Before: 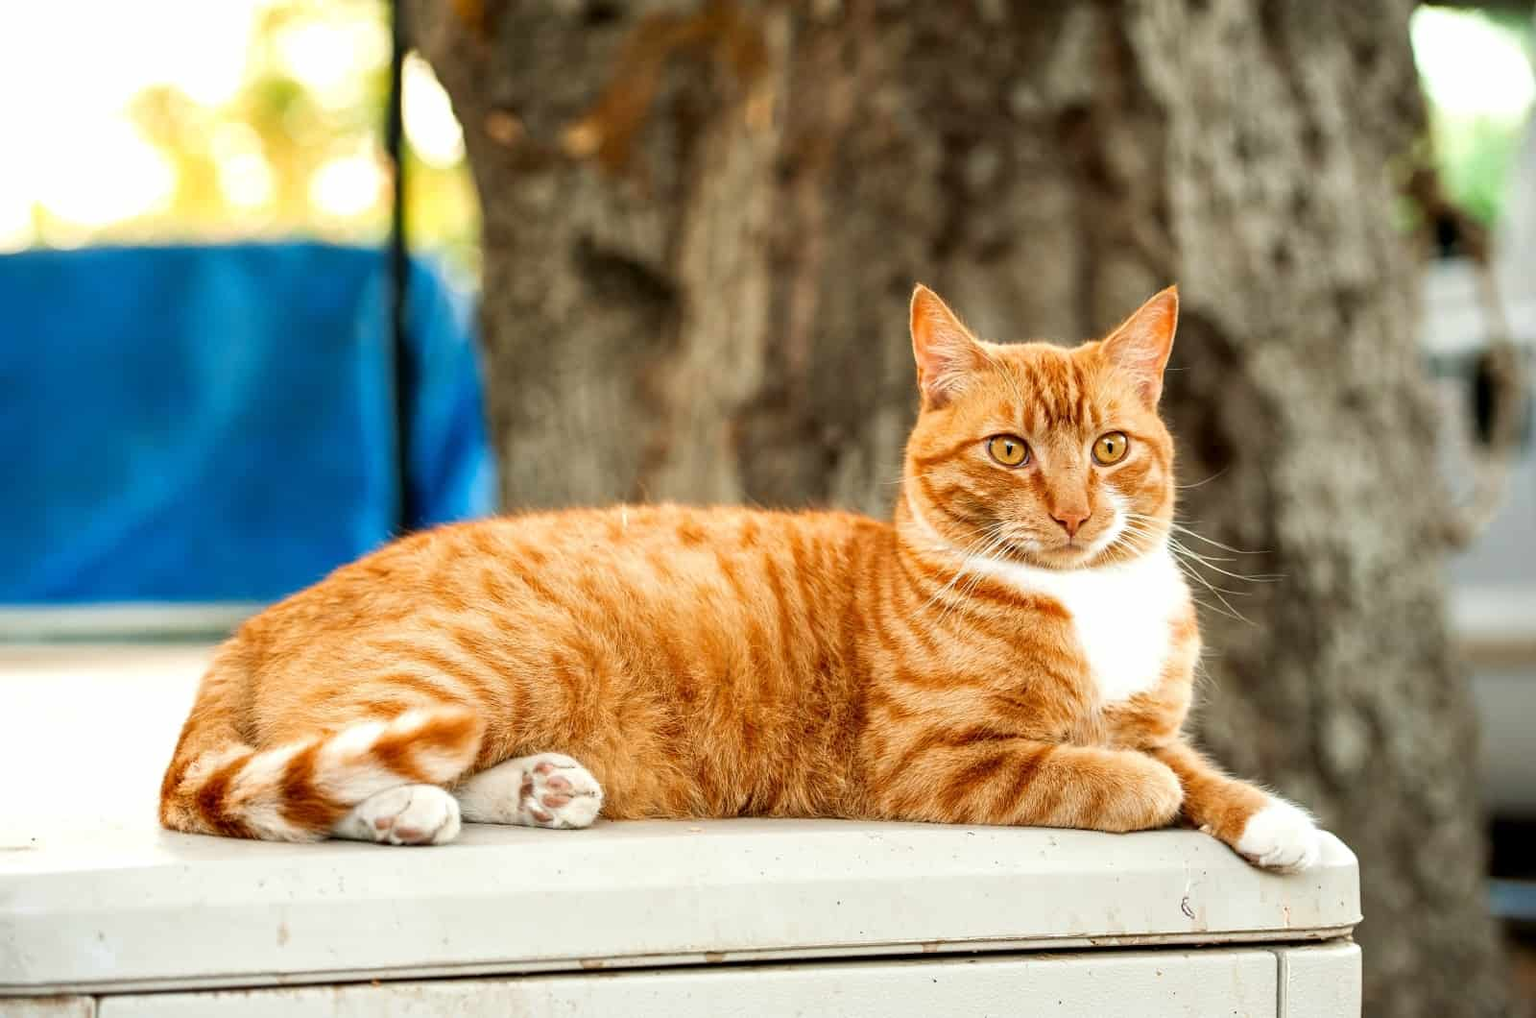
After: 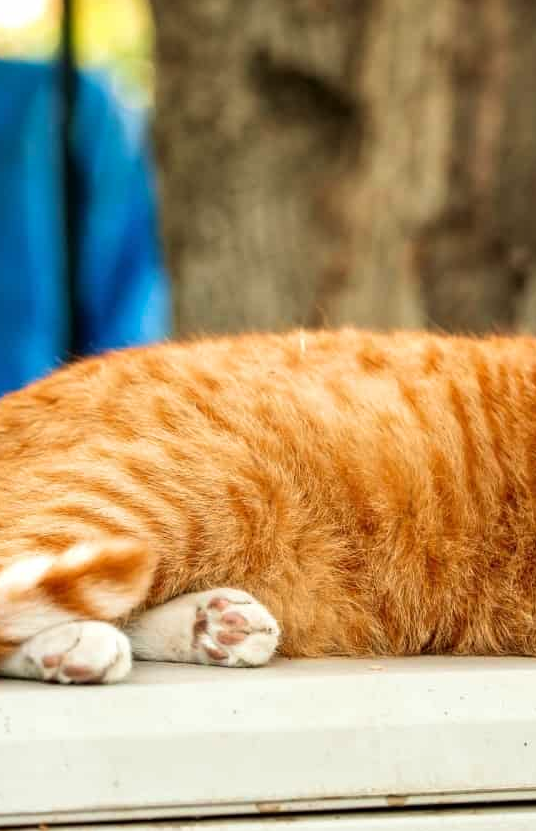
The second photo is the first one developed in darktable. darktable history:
crop and rotate: left 21.77%, top 18.528%, right 44.676%, bottom 2.997%
velvia: strength 27%
